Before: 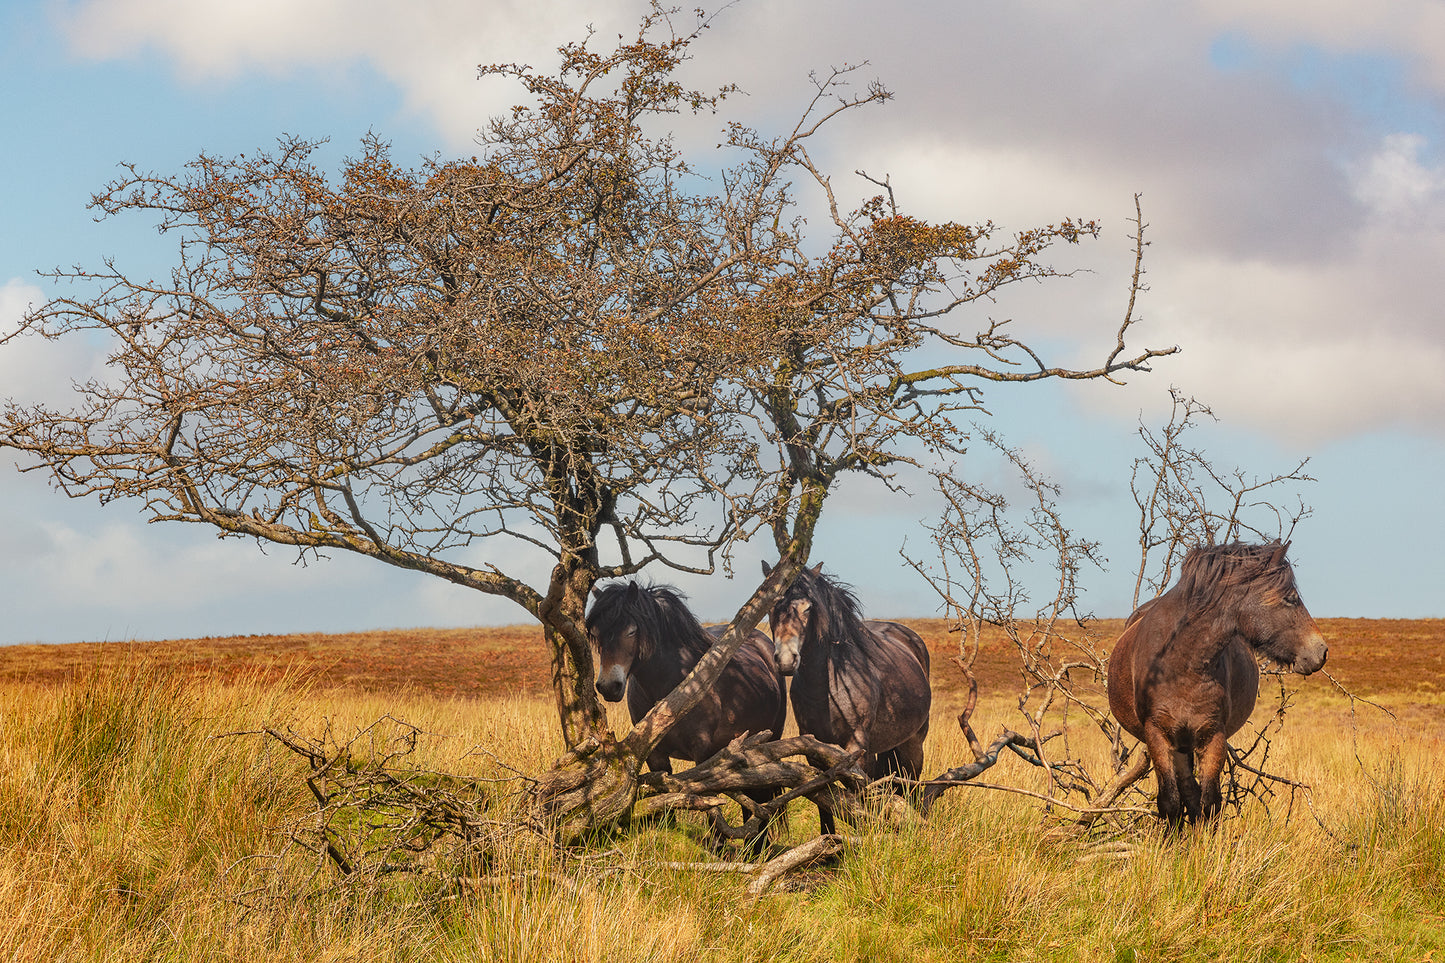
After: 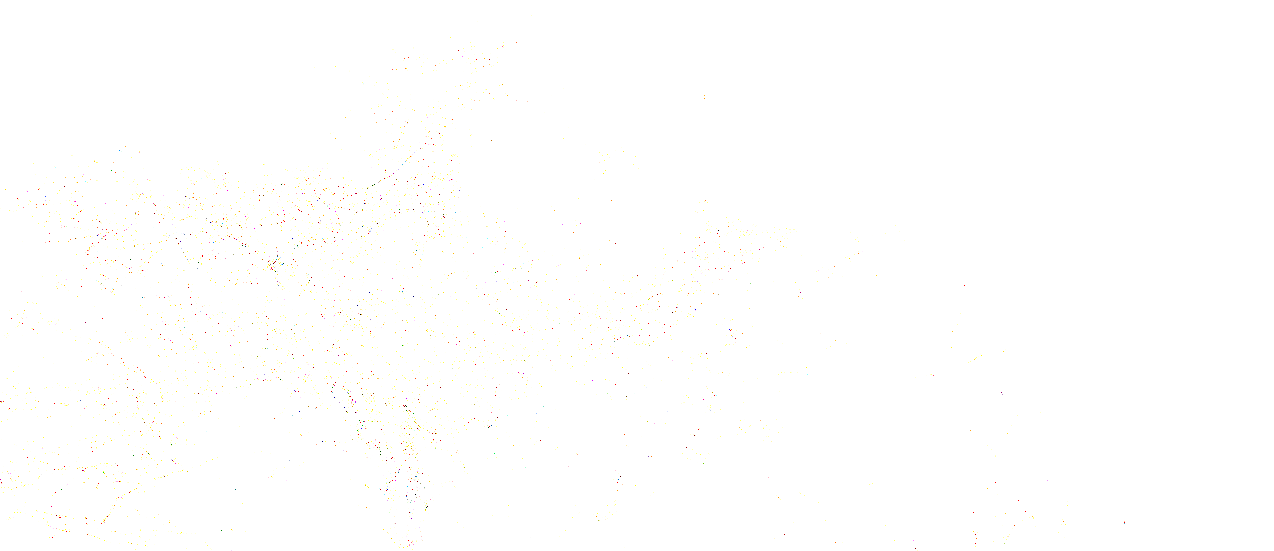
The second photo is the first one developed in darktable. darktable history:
color balance: mode lift, gamma, gain (sRGB), lift [0.97, 1, 1, 1], gamma [1.03, 1, 1, 1]
exposure: exposure 8 EV, compensate highlight preservation false
velvia: on, module defaults
crop and rotate: left 11.812%, bottom 42.776%
